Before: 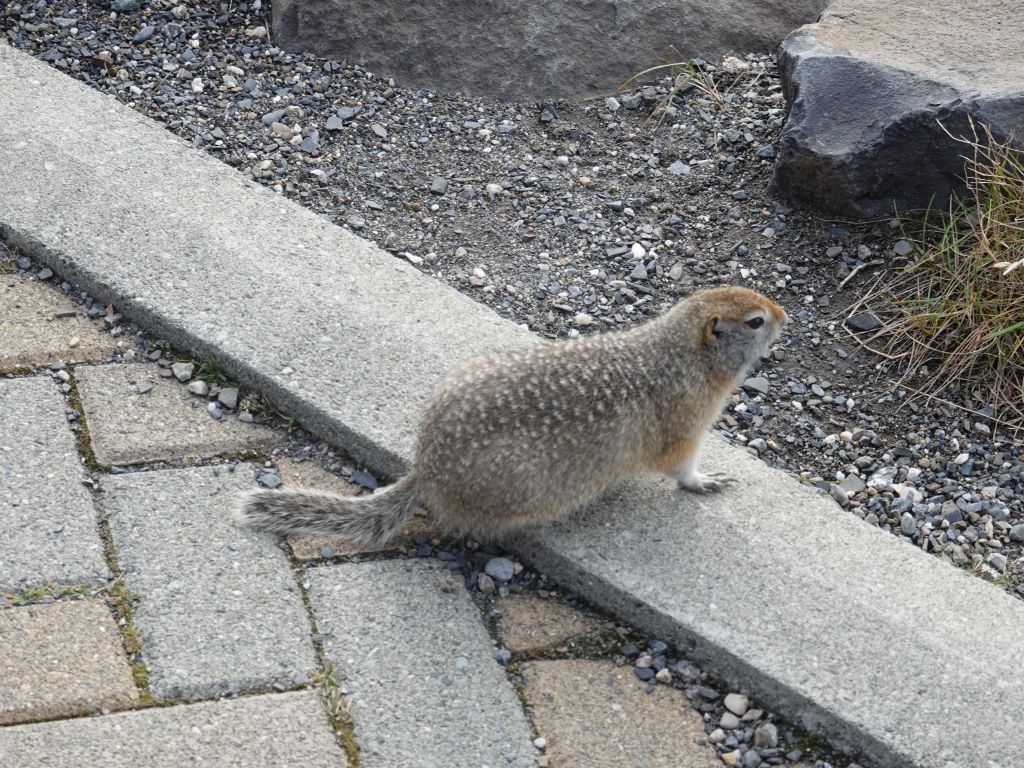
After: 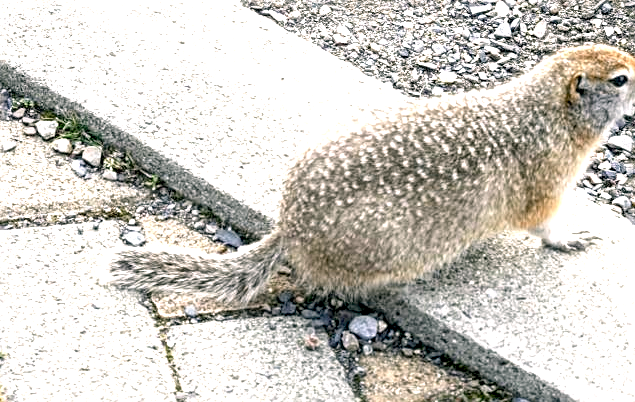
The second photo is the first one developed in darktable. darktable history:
crop: left 13.329%, top 31.573%, right 24.643%, bottom 16.029%
color correction: highlights a* 4.35, highlights b* 4.91, shadows a* -7.56, shadows b* 4.61
exposure: black level correction 0.009, exposure 1.431 EV, compensate highlight preservation false
local contrast: detail 130%
sharpen: radius 2.782
